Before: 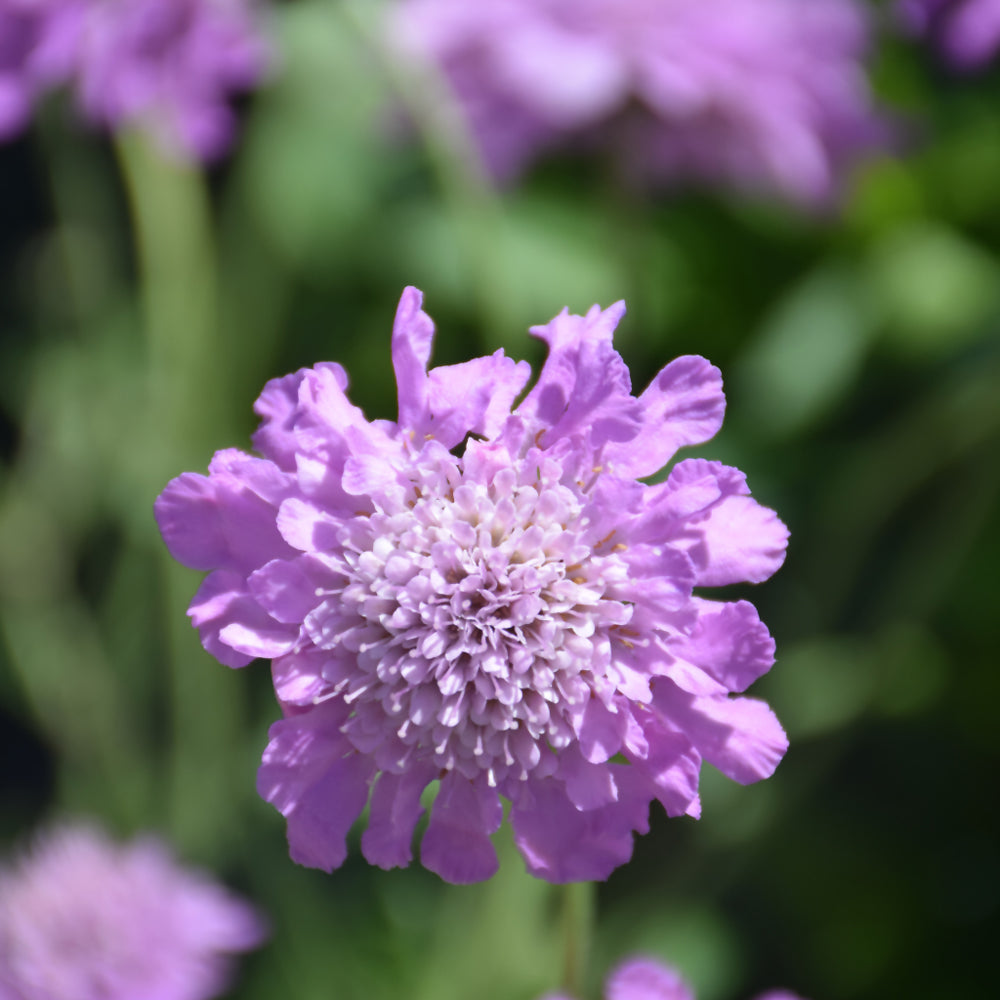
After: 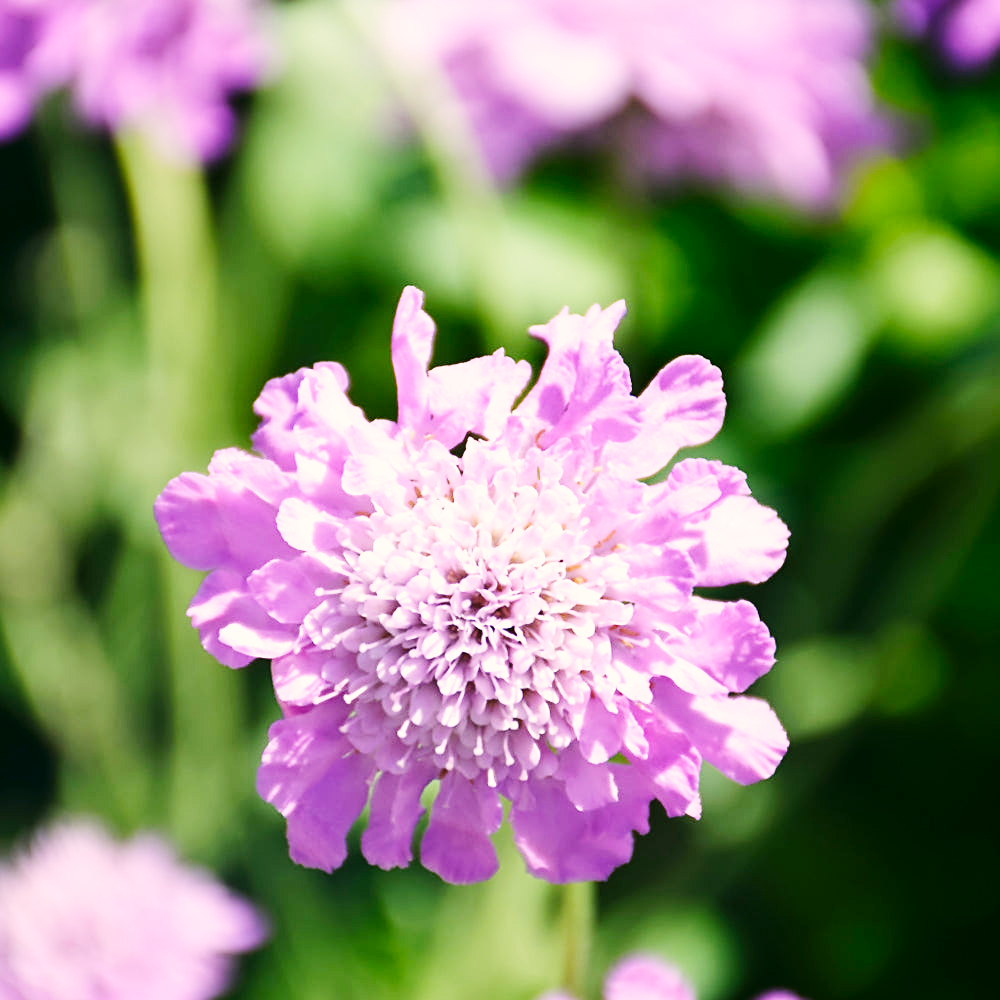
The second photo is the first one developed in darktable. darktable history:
sharpen: on, module defaults
color correction: highlights a* 4.02, highlights b* 4.98, shadows a* -7.55, shadows b* 4.98
base curve: curves: ch0 [(0, 0.003) (0.001, 0.002) (0.006, 0.004) (0.02, 0.022) (0.048, 0.086) (0.094, 0.234) (0.162, 0.431) (0.258, 0.629) (0.385, 0.8) (0.548, 0.918) (0.751, 0.988) (1, 1)], preserve colors none
